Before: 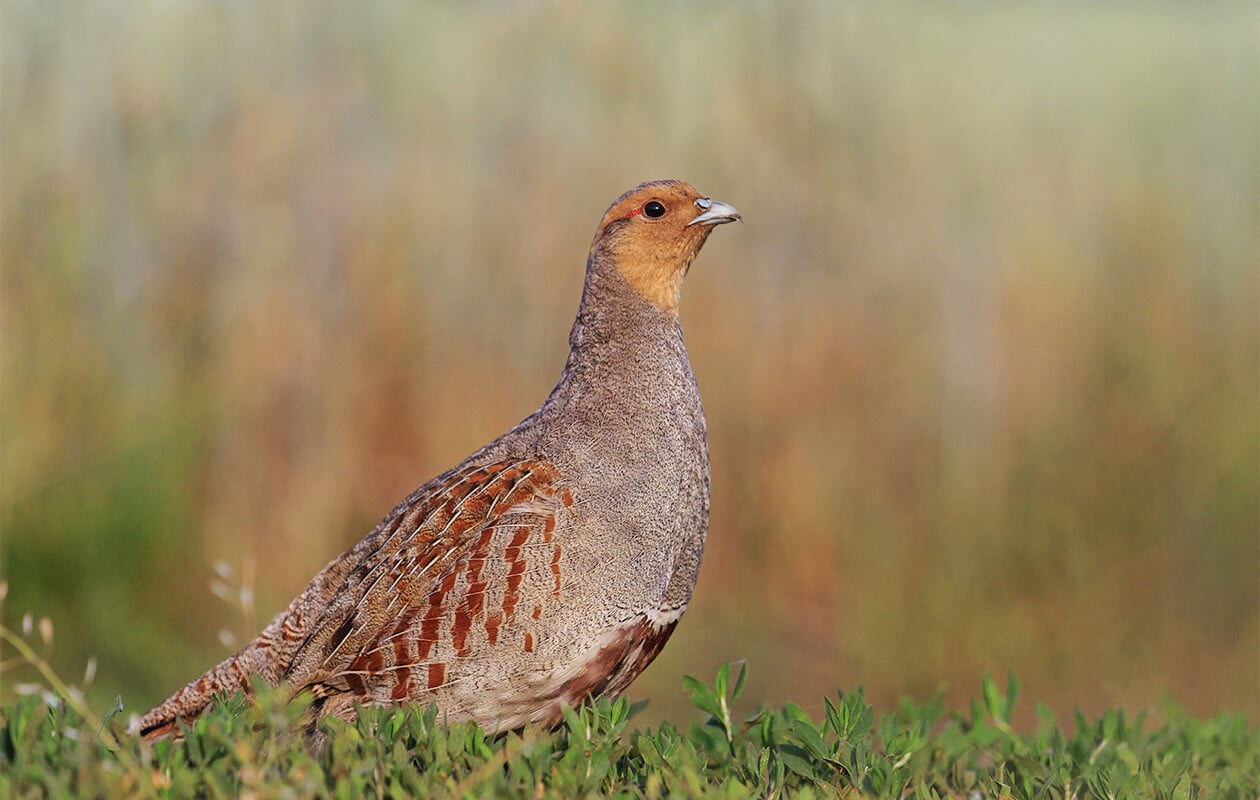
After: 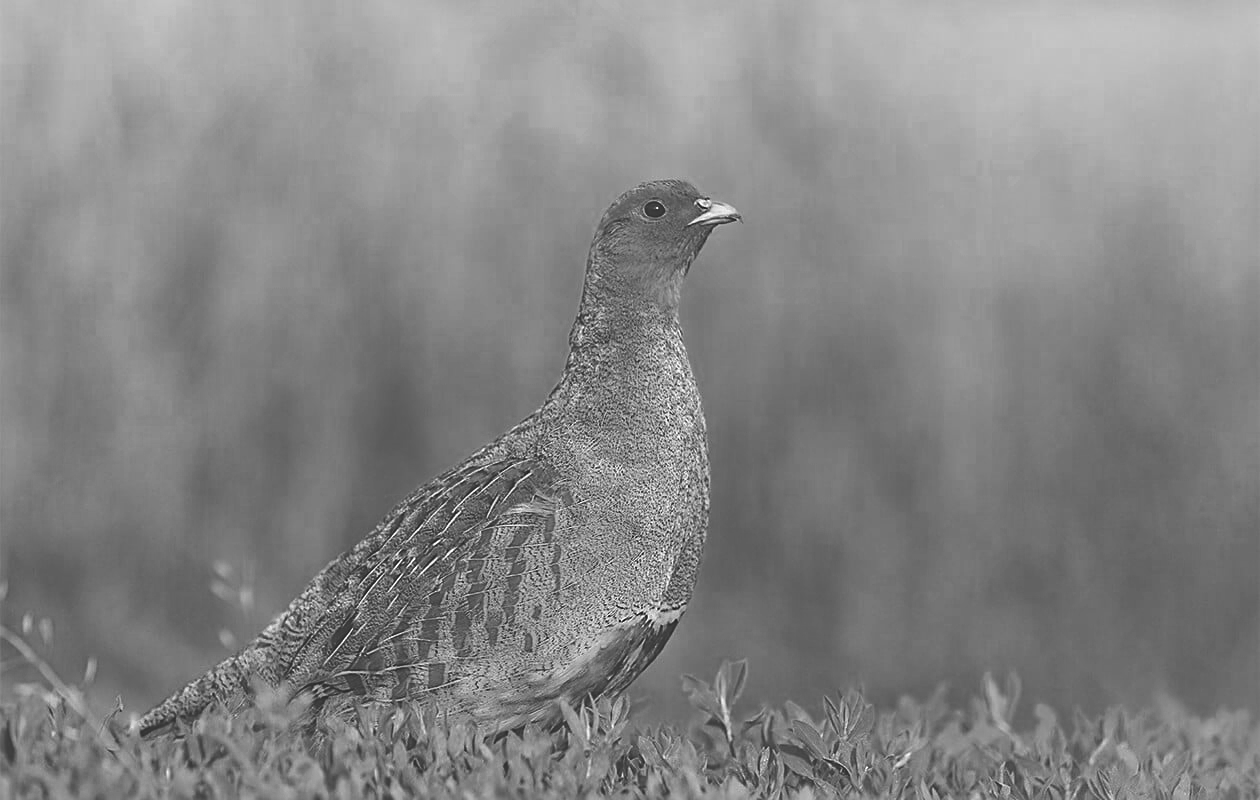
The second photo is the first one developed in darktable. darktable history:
exposure: black level correction -0.041, exposure 0.063 EV, compensate highlight preservation false
sharpen: on, module defaults
color zones: curves: ch0 [(0.002, 0.589) (0.107, 0.484) (0.146, 0.249) (0.217, 0.352) (0.309, 0.525) (0.39, 0.404) (0.455, 0.169) (0.597, 0.055) (0.724, 0.212) (0.775, 0.691) (0.869, 0.571) (1, 0.587)]; ch1 [(0, 0) (0.143, 0) (0.286, 0) (0.429, 0) (0.571, 0) (0.714, 0) (0.857, 0)]
